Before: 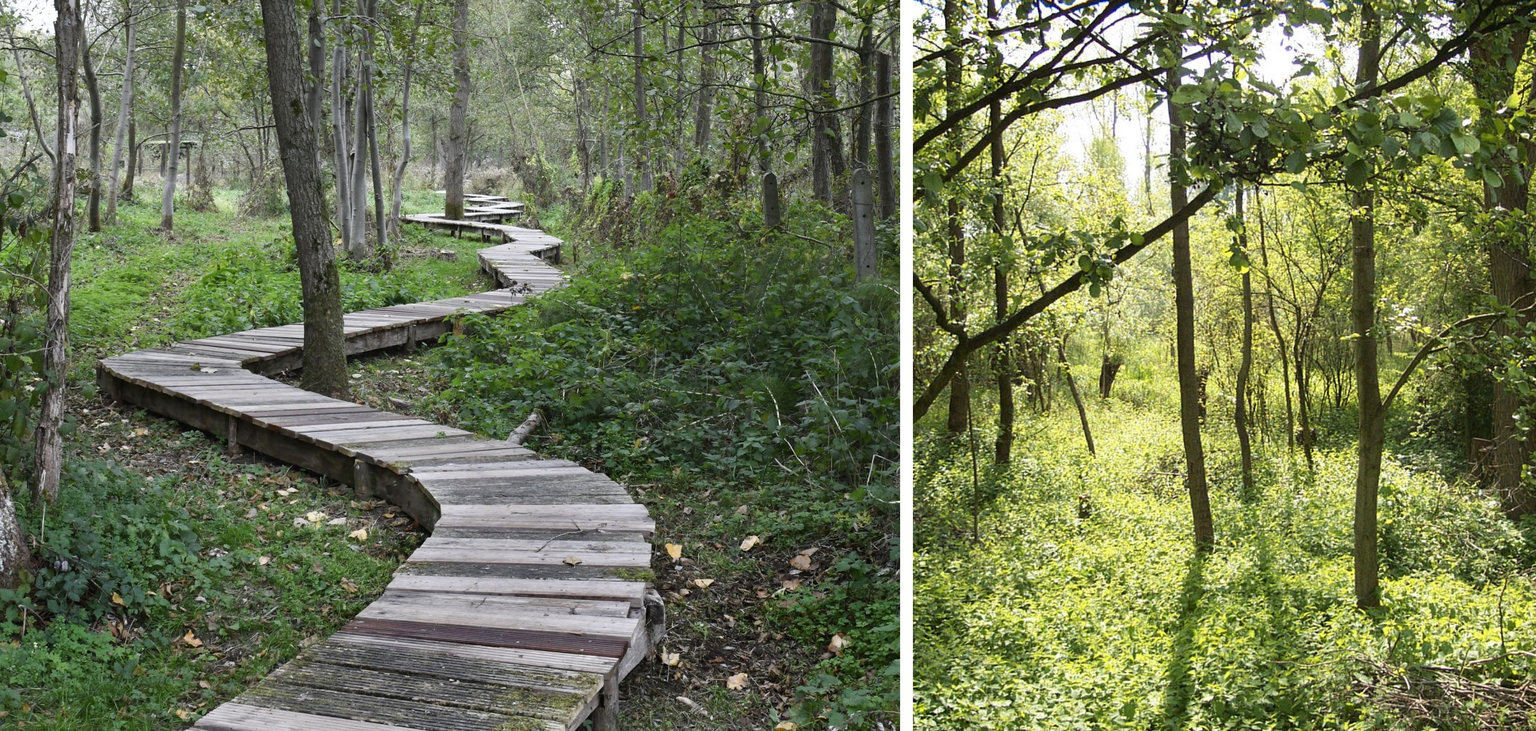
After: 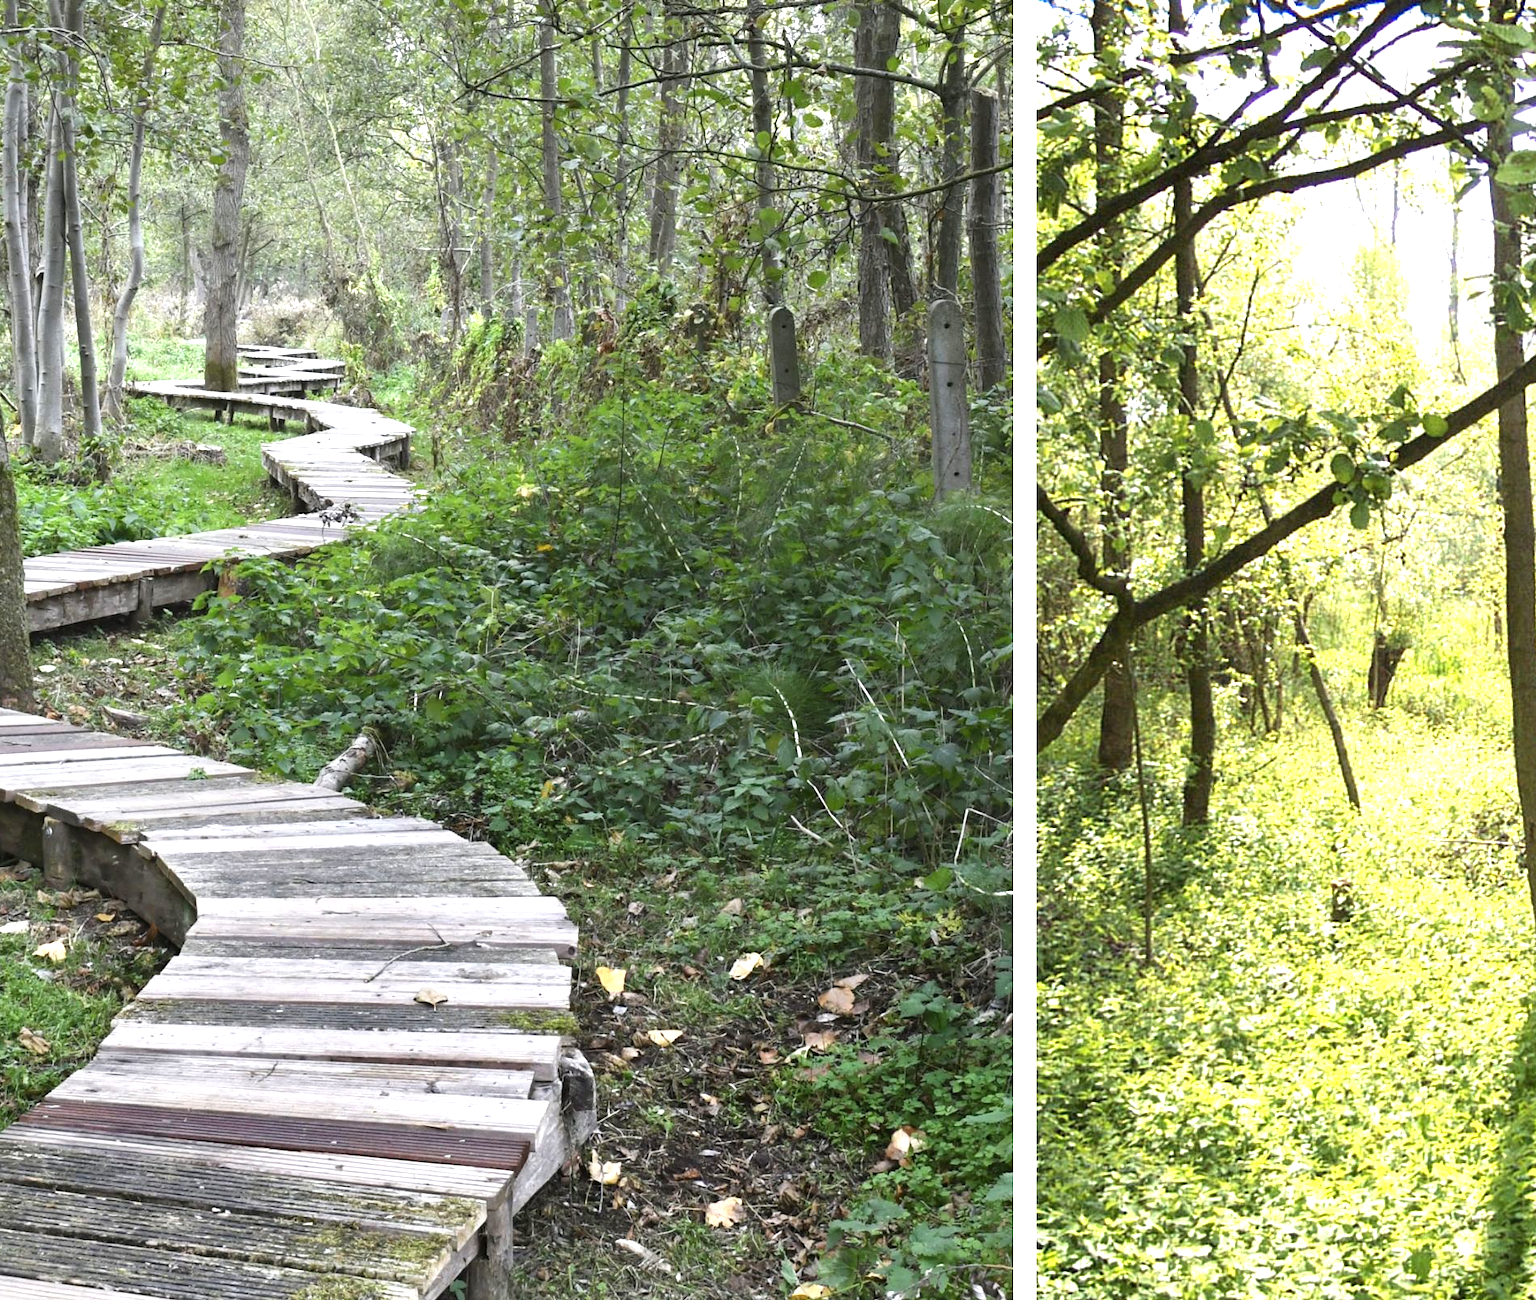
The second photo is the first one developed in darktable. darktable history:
crop: left 21.496%, right 22.254%
exposure: black level correction 0, exposure 0.953 EV, compensate exposure bias true, compensate highlight preservation false
